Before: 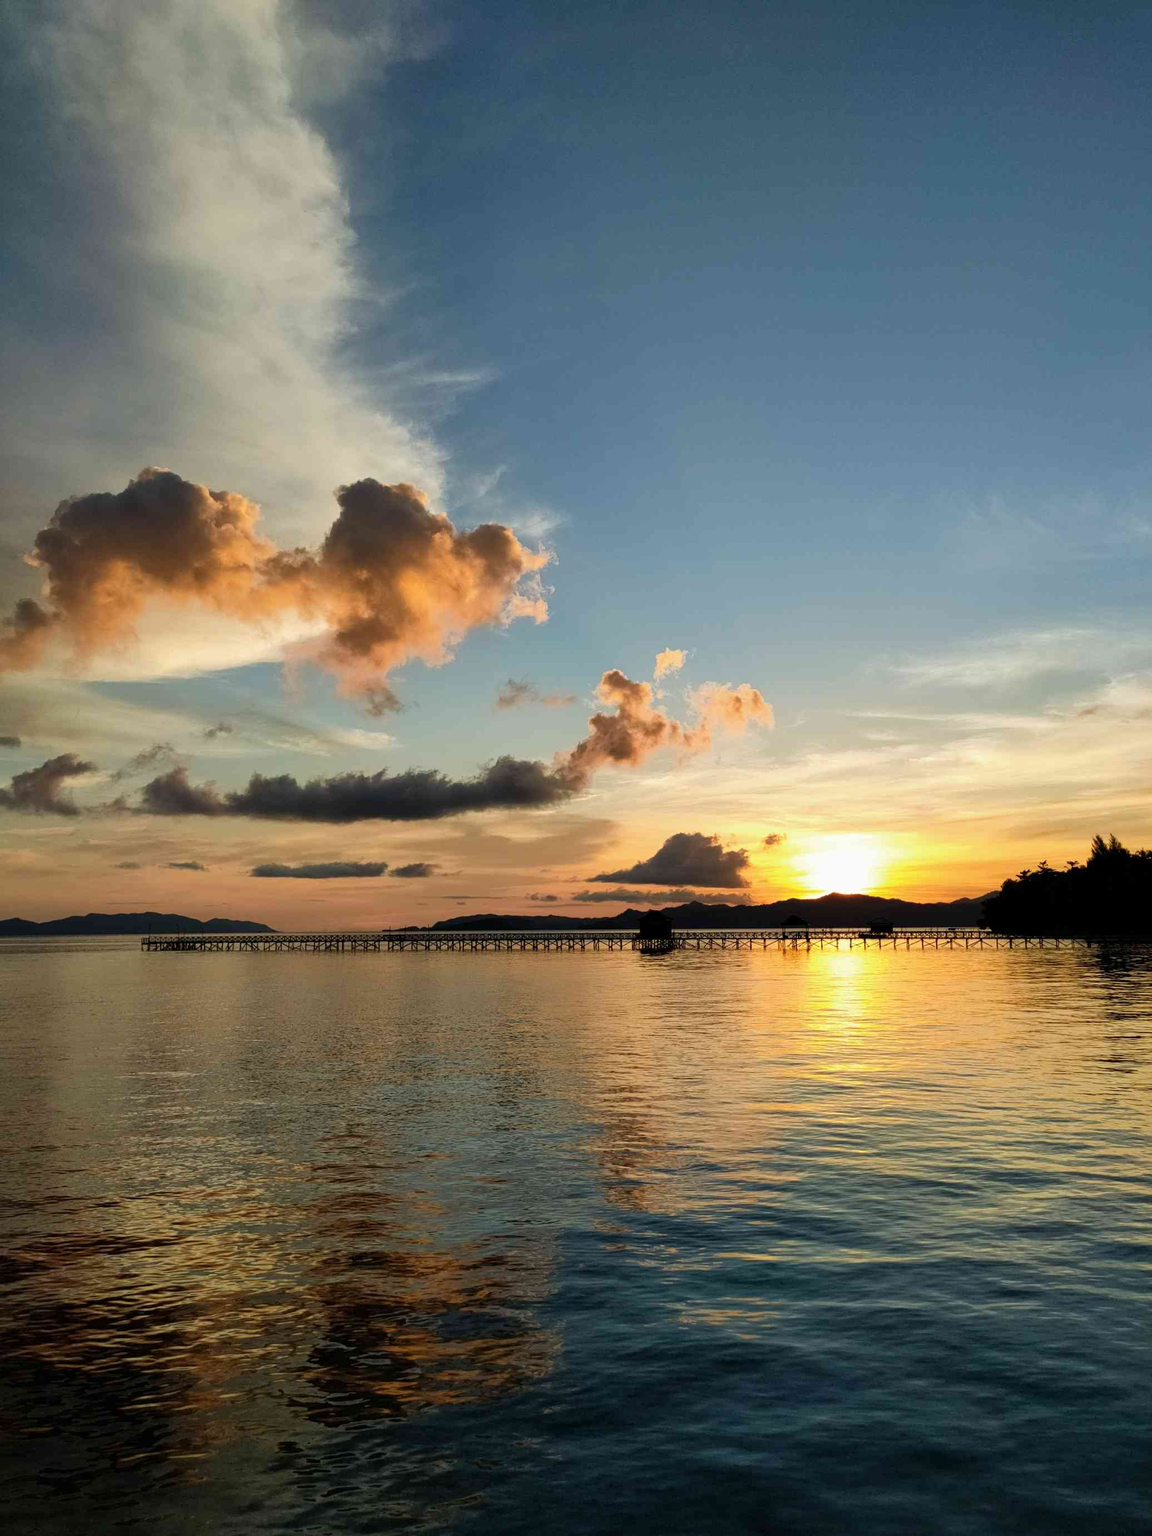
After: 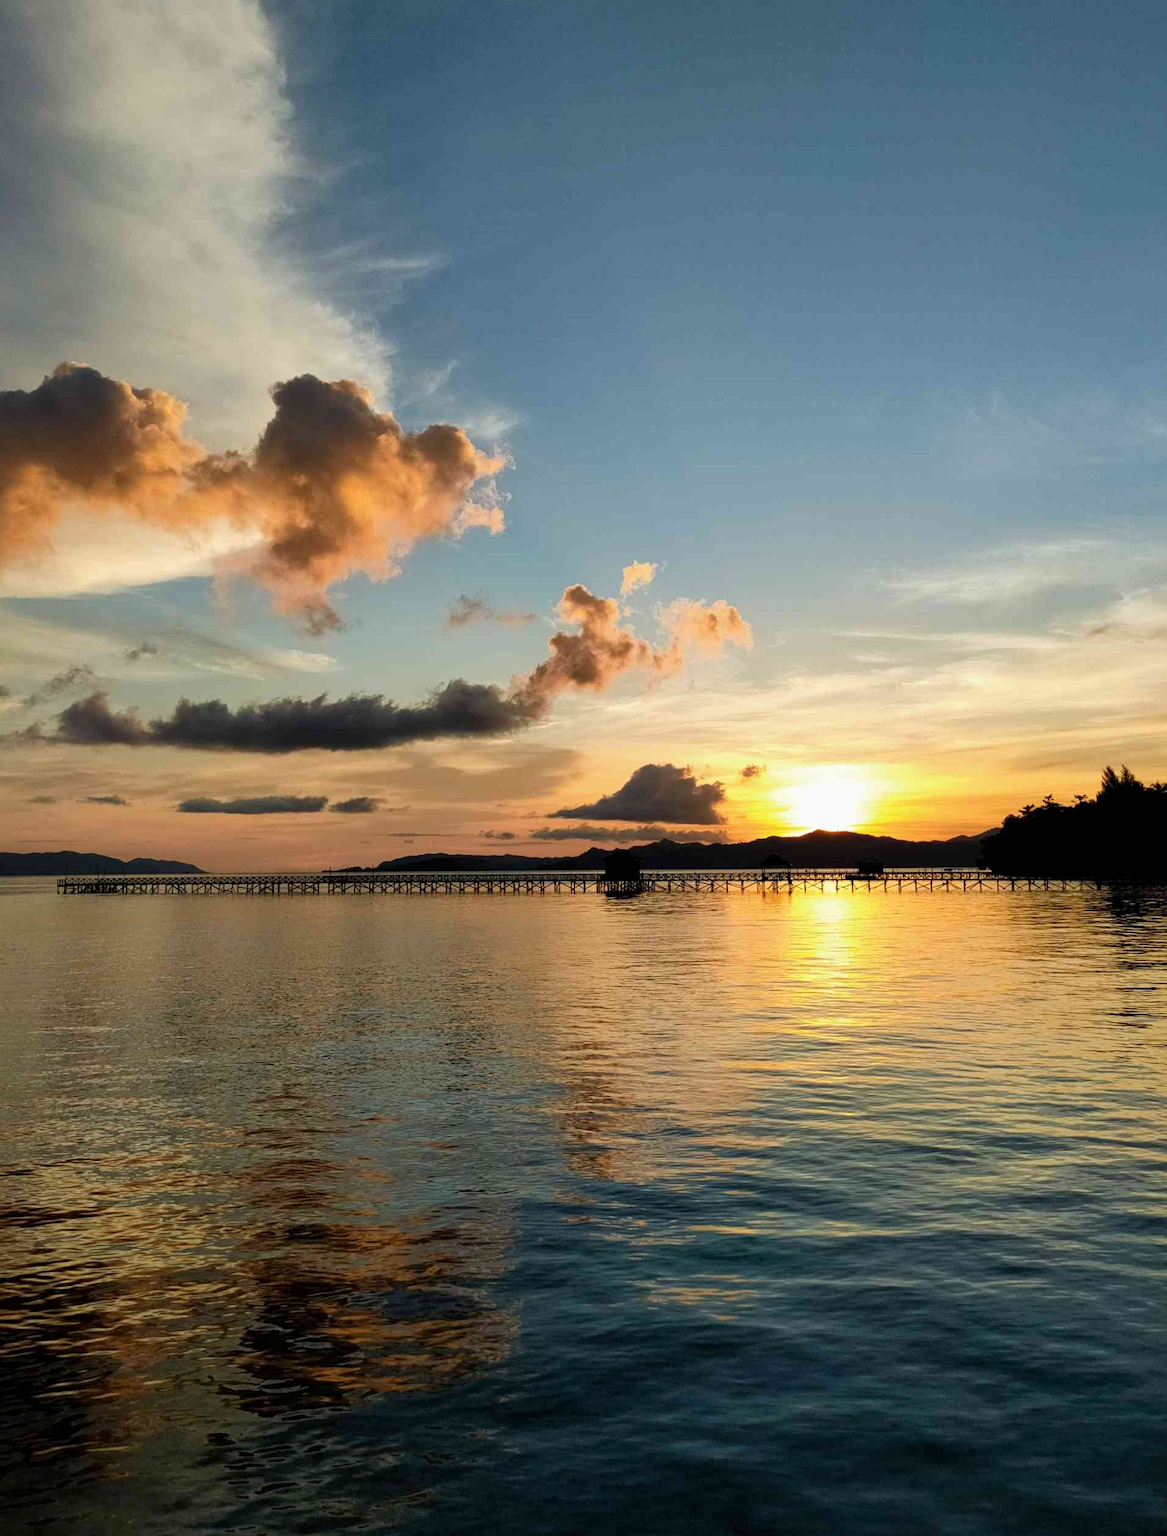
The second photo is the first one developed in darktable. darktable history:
crop and rotate: left 7.793%, top 9.01%
exposure: black level correction 0.001, compensate exposure bias true, compensate highlight preservation false
